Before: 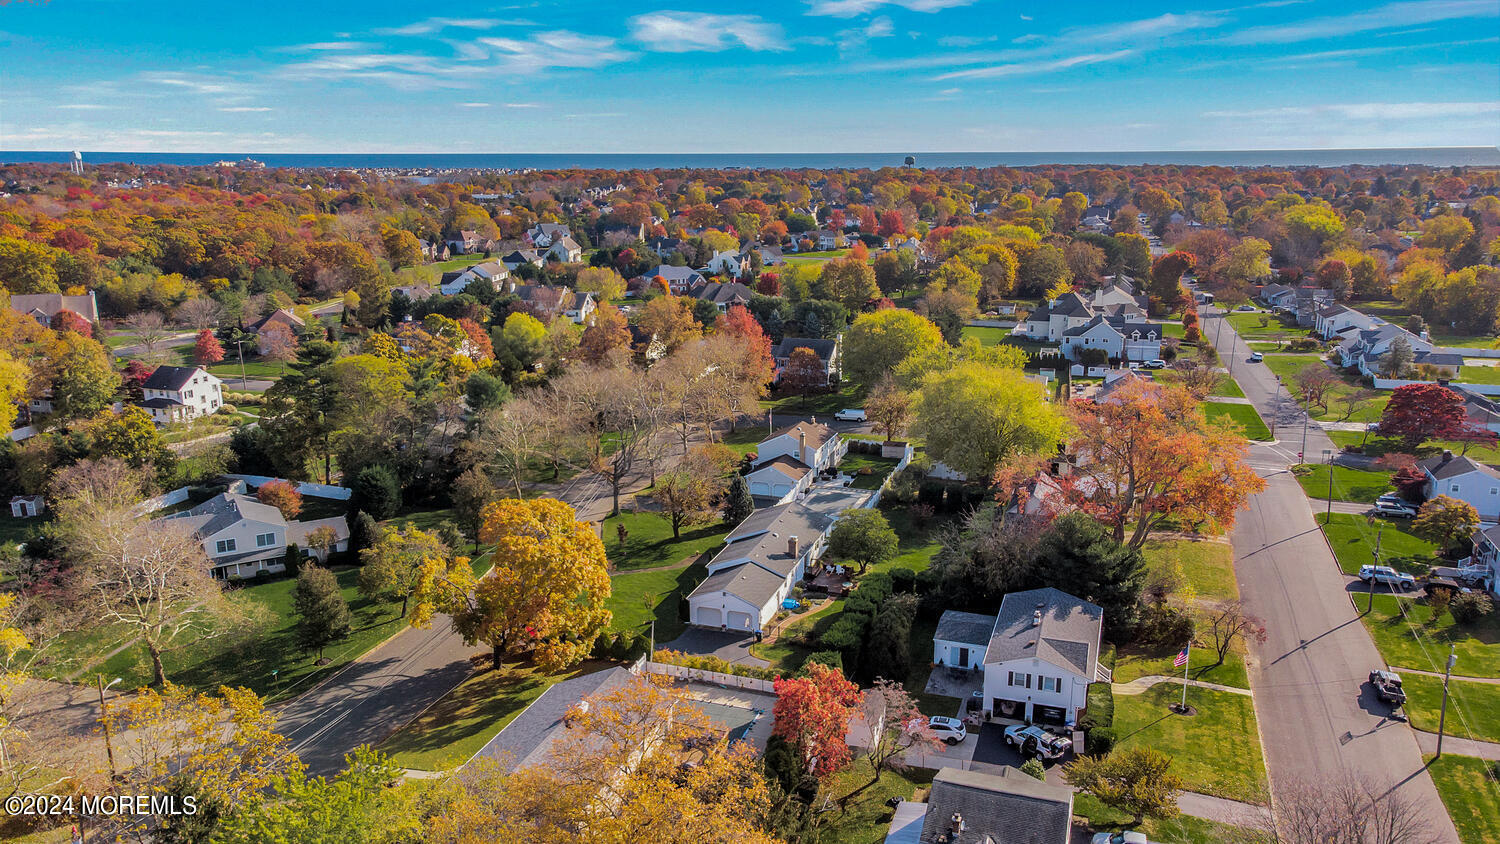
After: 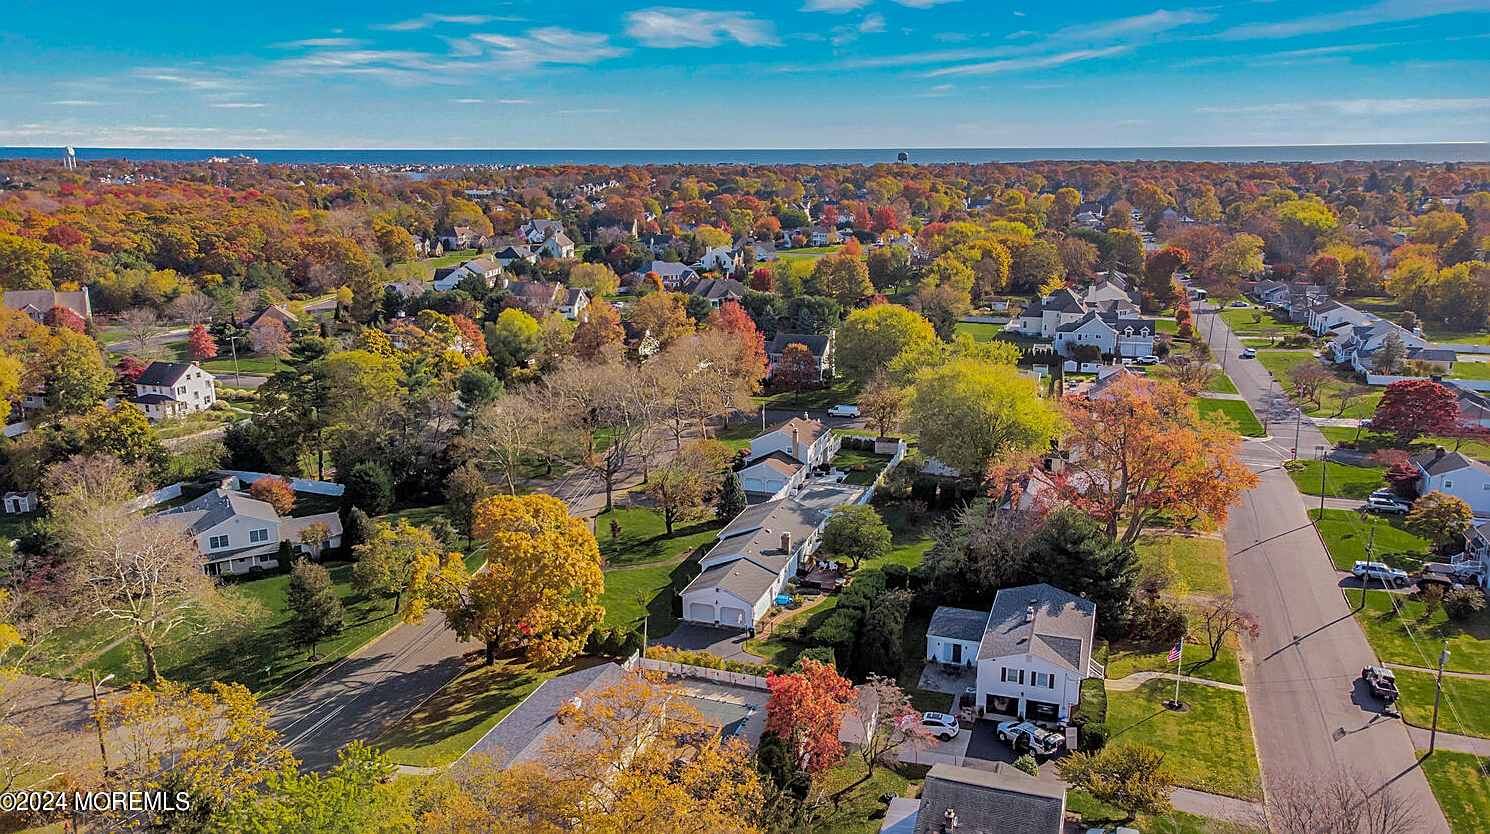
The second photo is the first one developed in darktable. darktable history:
sharpen: on, module defaults
shadows and highlights: shadows 39.53, highlights -60.01
crop: left 0.482%, top 0.561%, right 0.125%, bottom 0.595%
tone curve: curves: ch0 [(0, 0) (0.003, 0.003) (0.011, 0.011) (0.025, 0.025) (0.044, 0.044) (0.069, 0.069) (0.1, 0.099) (0.136, 0.135) (0.177, 0.176) (0.224, 0.223) (0.277, 0.275) (0.335, 0.333) (0.399, 0.396) (0.468, 0.465) (0.543, 0.545) (0.623, 0.625) (0.709, 0.71) (0.801, 0.801) (0.898, 0.898) (1, 1)], color space Lab, independent channels, preserve colors none
